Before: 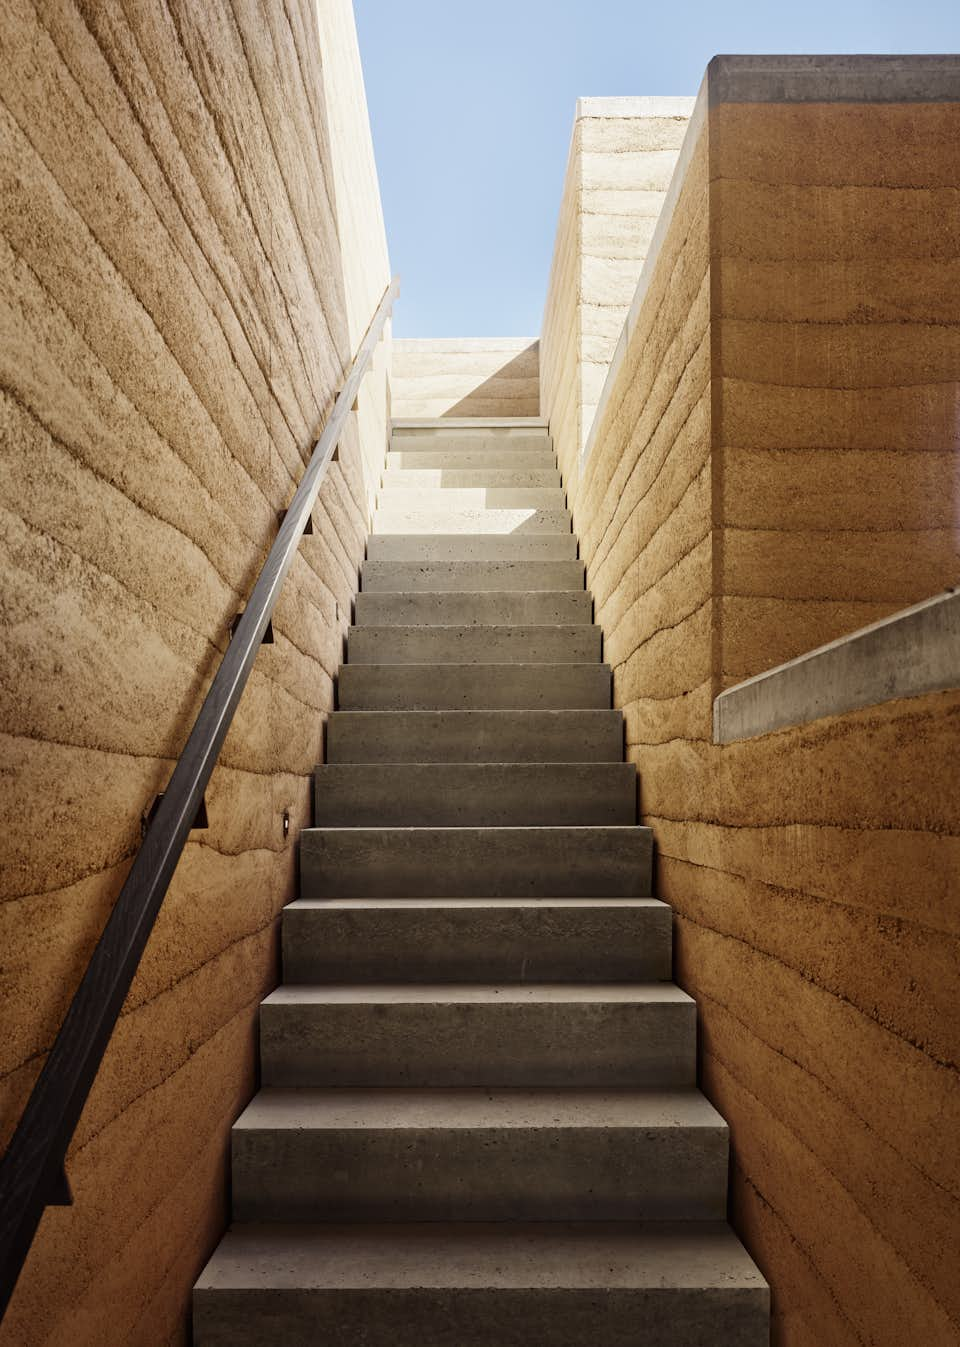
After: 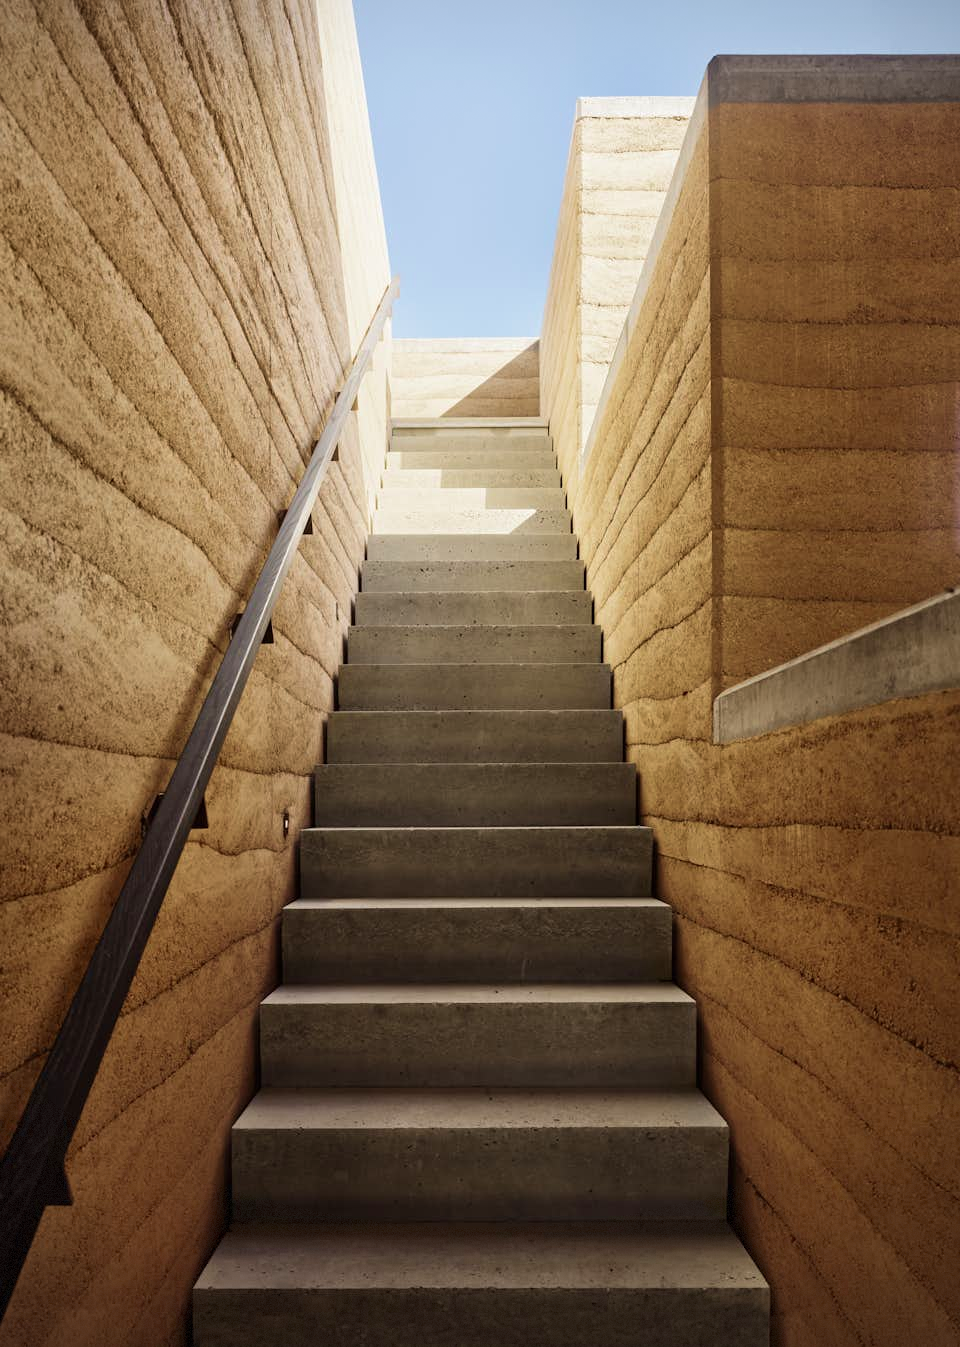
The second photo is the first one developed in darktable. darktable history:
velvia: on, module defaults
vignetting: fall-off start 100%, fall-off radius 71%, brightness -0.434, saturation -0.2, width/height ratio 1.178, dithering 8-bit output, unbound false
white balance: emerald 1
